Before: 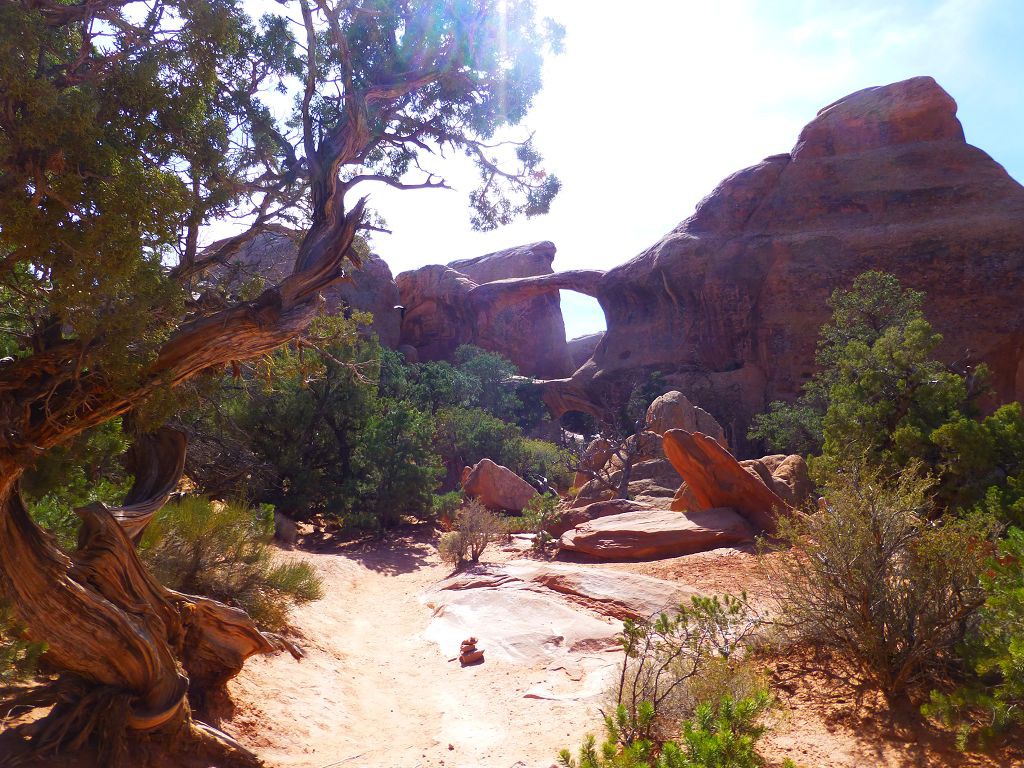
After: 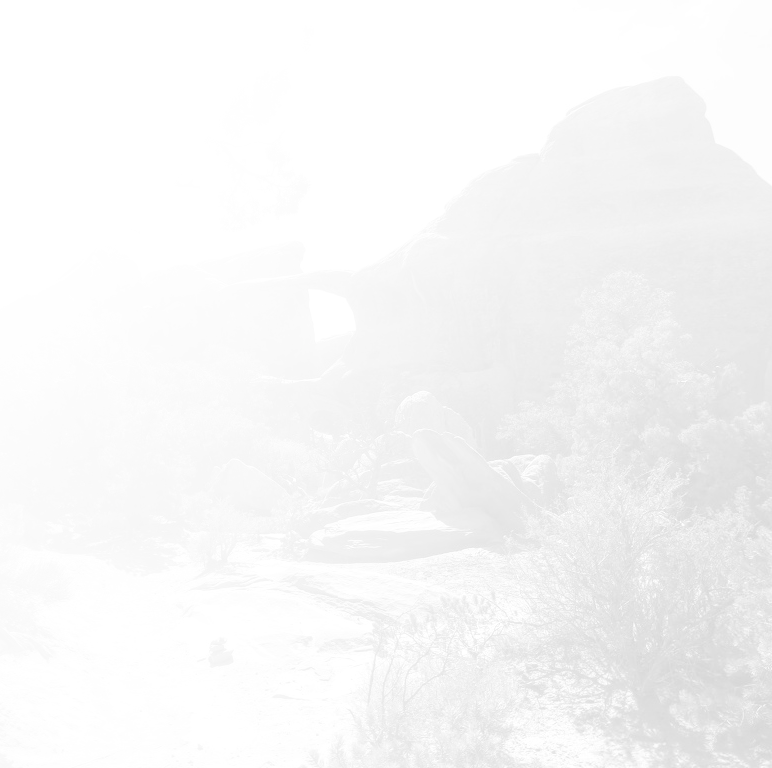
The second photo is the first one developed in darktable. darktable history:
monochrome: a 32, b 64, size 2.3, highlights 1
local contrast: highlights 59%, detail 145%
crop and rotate: left 24.6%
bloom: size 85%, threshold 5%, strength 85%
